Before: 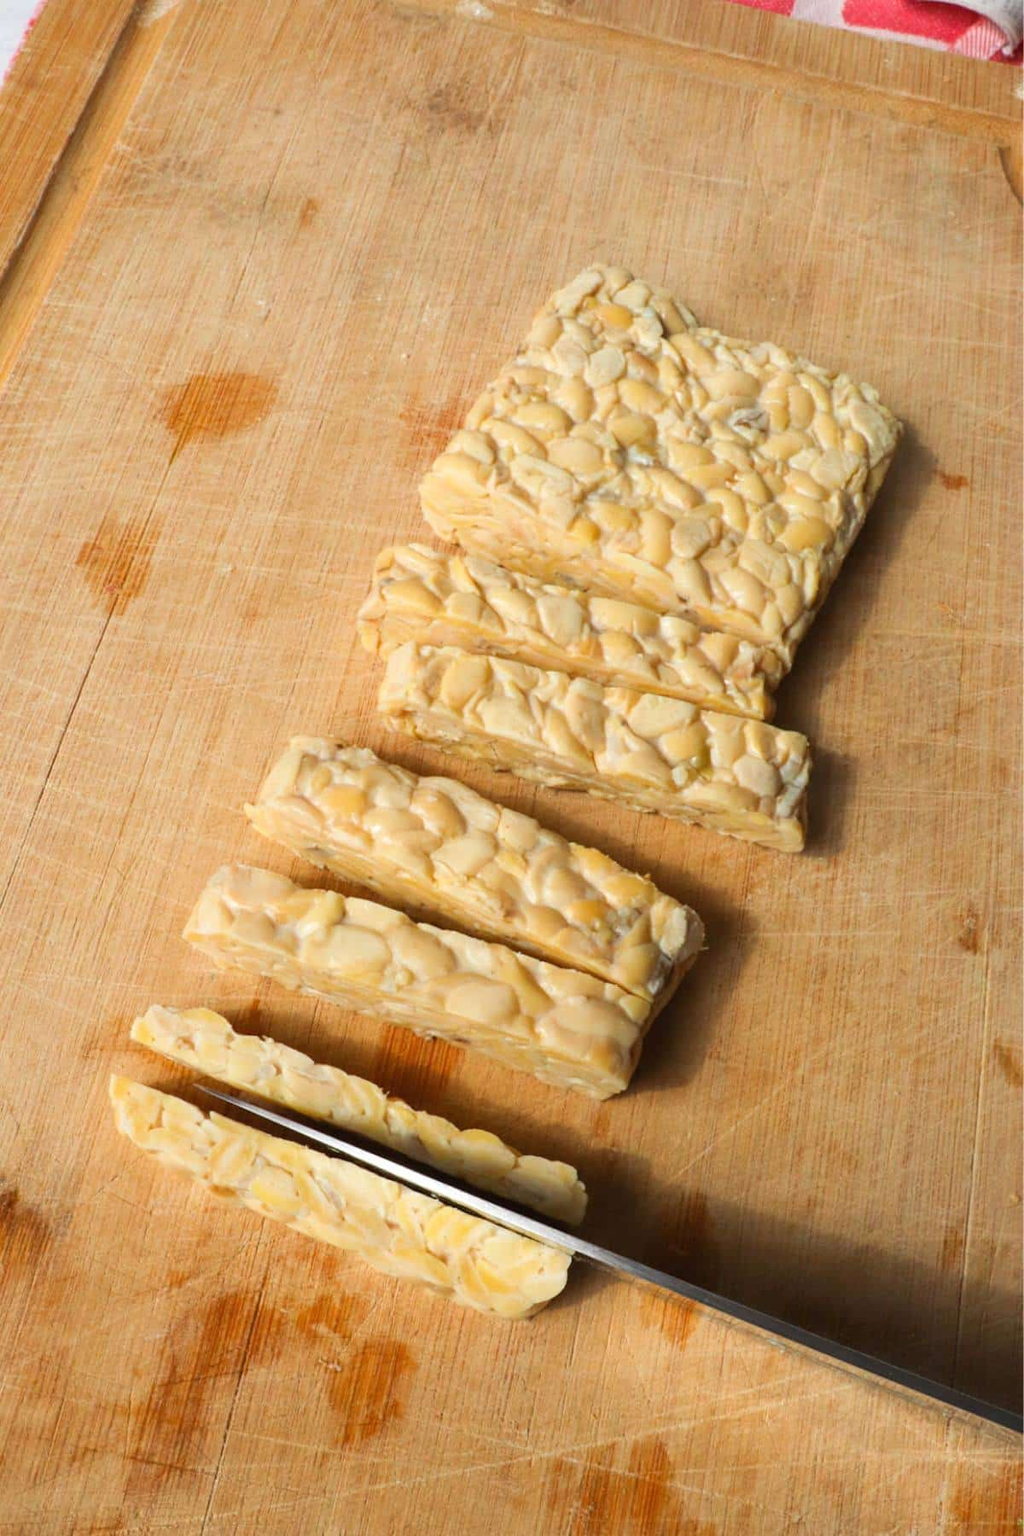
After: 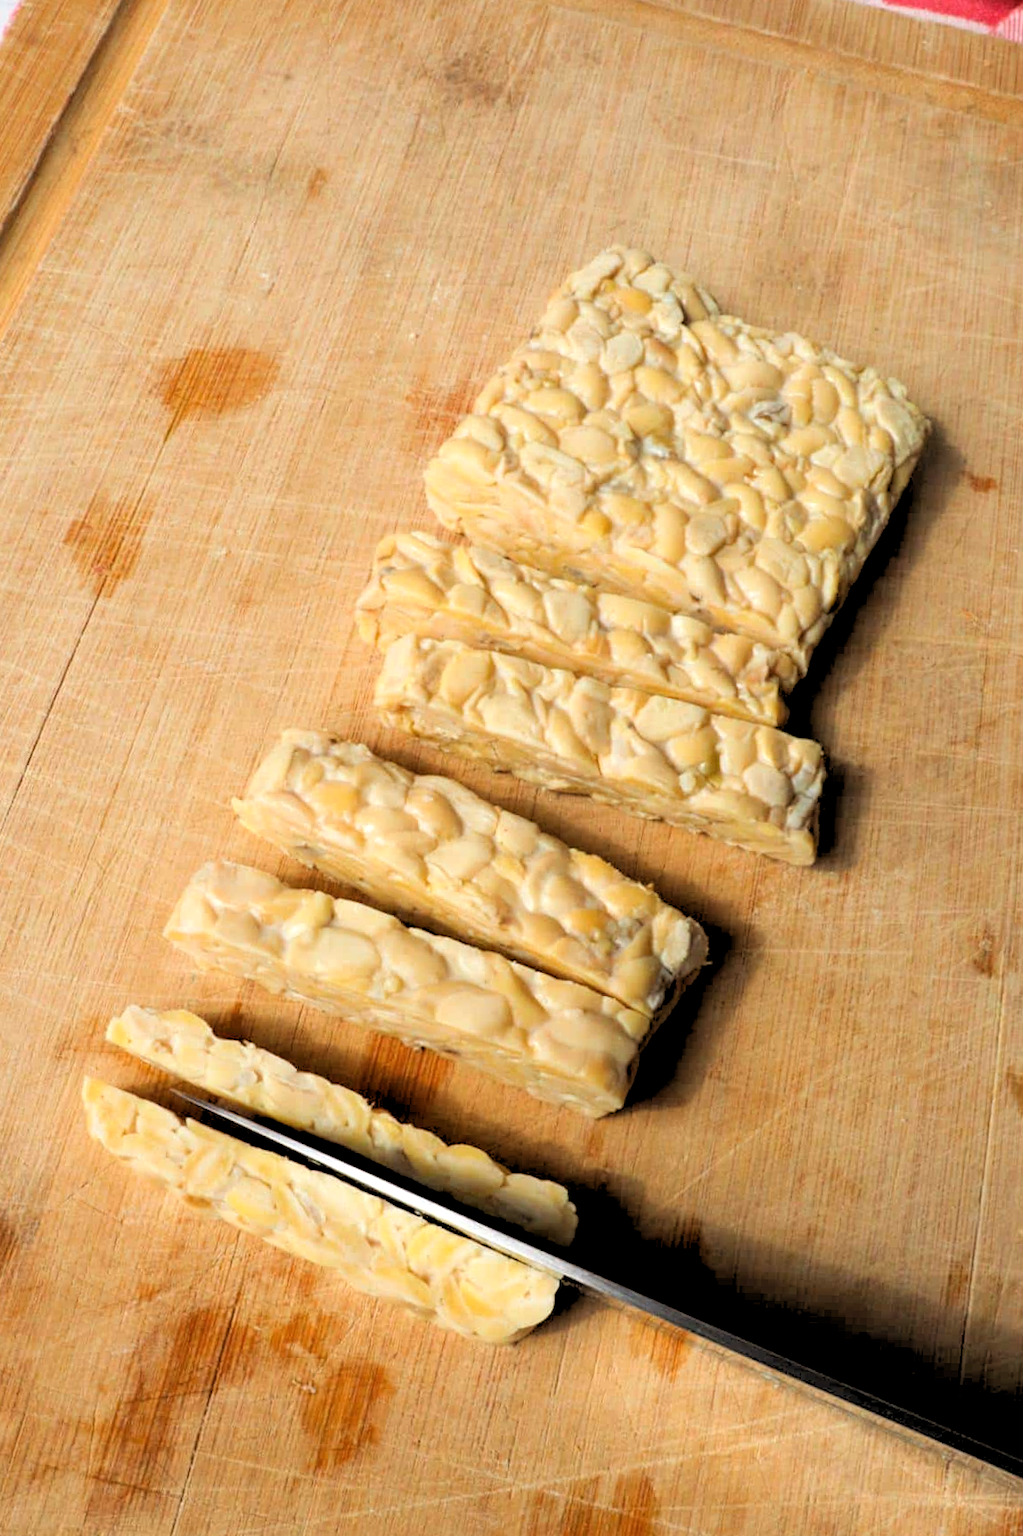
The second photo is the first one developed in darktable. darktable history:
tone equalizer: on, module defaults
crop and rotate: angle -1.69°
rgb levels: levels [[0.029, 0.461, 0.922], [0, 0.5, 1], [0, 0.5, 1]]
